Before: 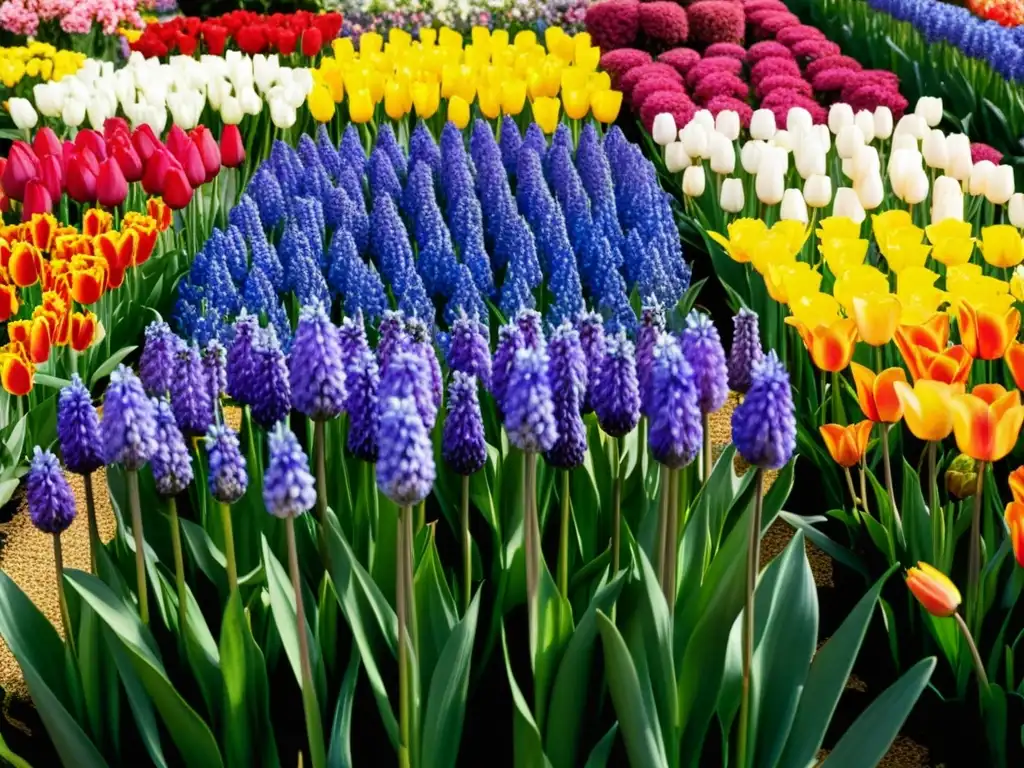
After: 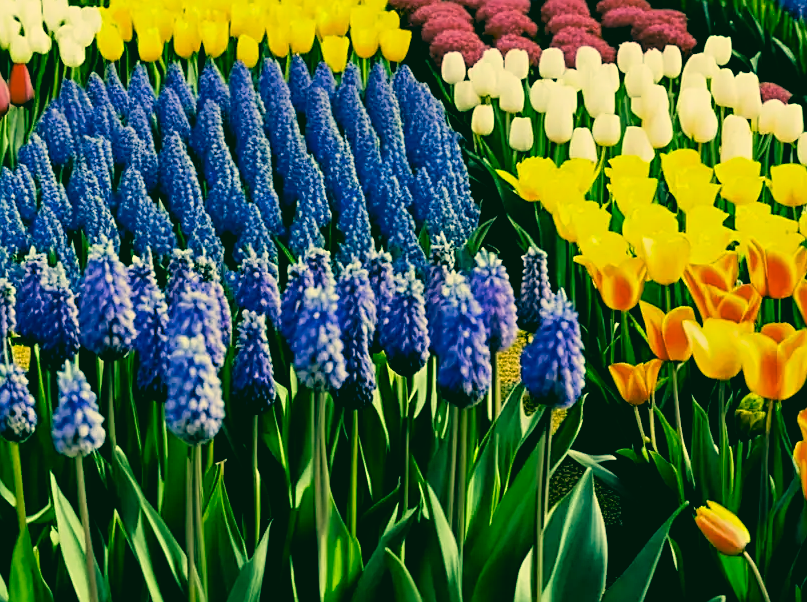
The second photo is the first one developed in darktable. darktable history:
crop and rotate: left 20.663%, top 7.975%, right 0.445%, bottom 13.61%
sharpen: on, module defaults
filmic rgb: black relative exposure -3.92 EV, white relative exposure 3.15 EV, hardness 2.87
color correction: highlights a* 2.13, highlights b* 33.9, shadows a* -36.31, shadows b* -5.36
